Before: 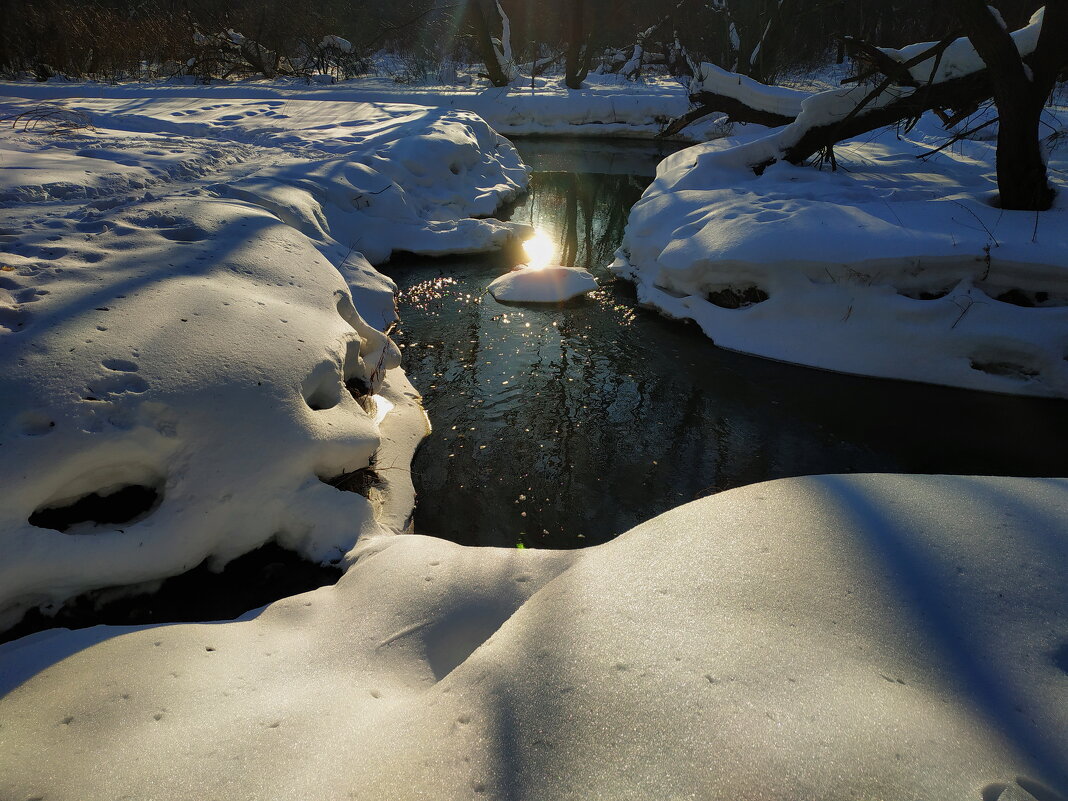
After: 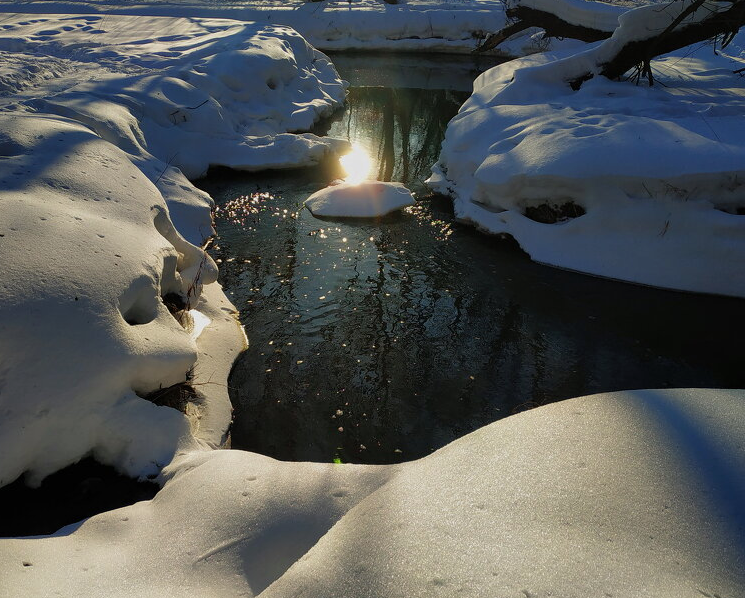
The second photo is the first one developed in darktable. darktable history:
crop and rotate: left 17.157%, top 10.747%, right 13.03%, bottom 14.554%
exposure: exposure -0.182 EV, compensate highlight preservation false
